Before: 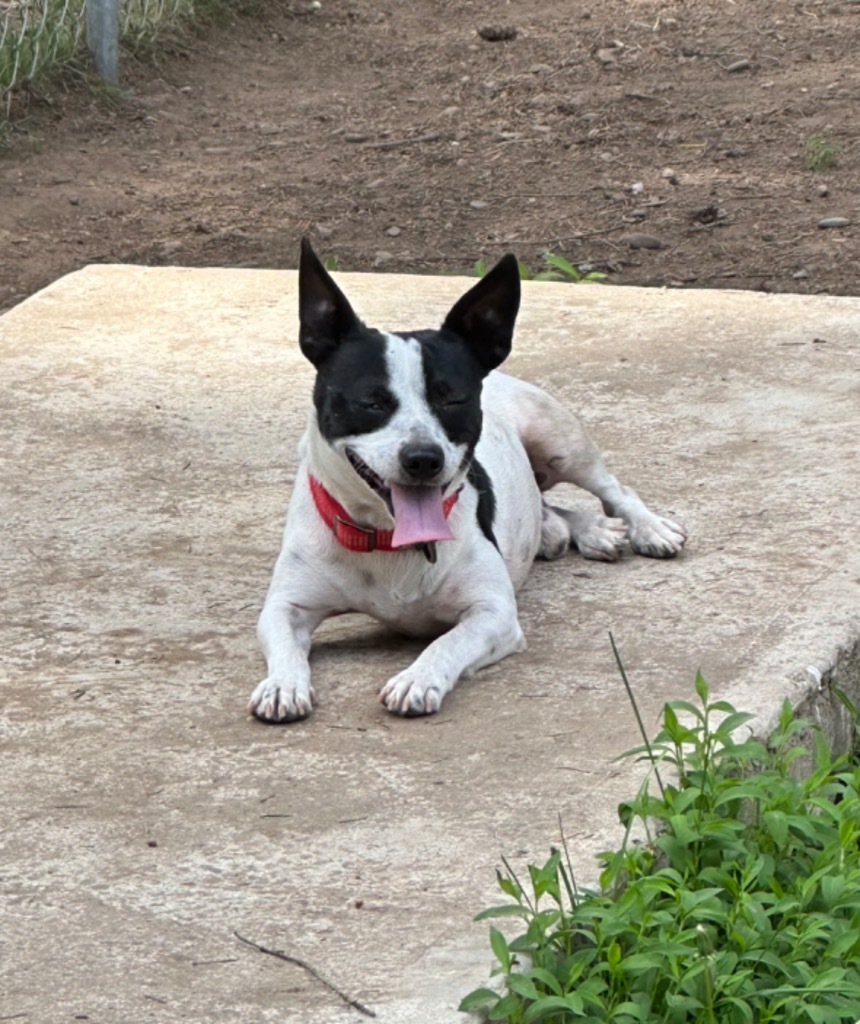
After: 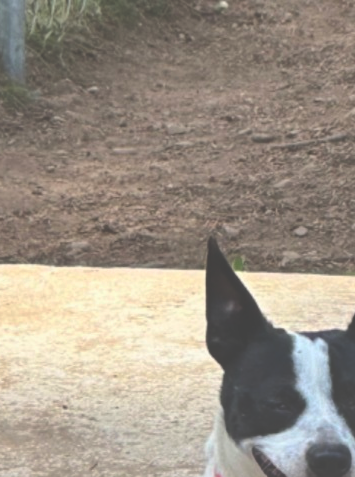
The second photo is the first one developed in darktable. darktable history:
crop and rotate: left 10.907%, top 0.073%, right 47.751%, bottom 53.311%
exposure: black level correction -0.062, exposure -0.05 EV
contrast brightness saturation: contrast 0.18, saturation 0.3
shadows and highlights: on, module defaults
